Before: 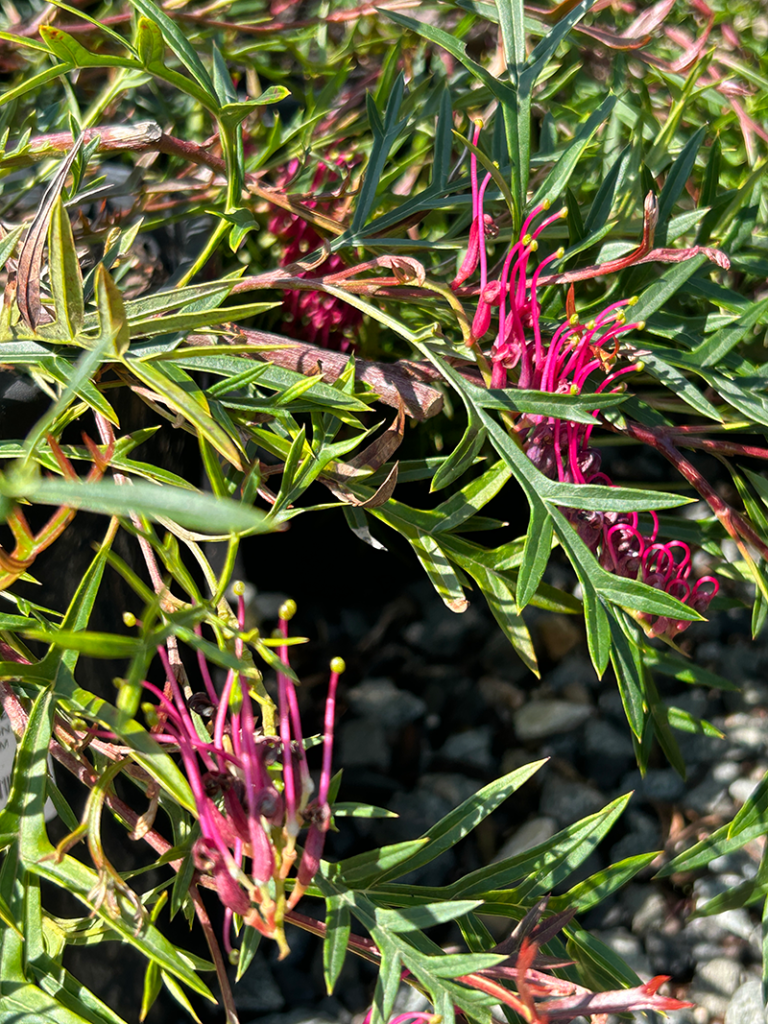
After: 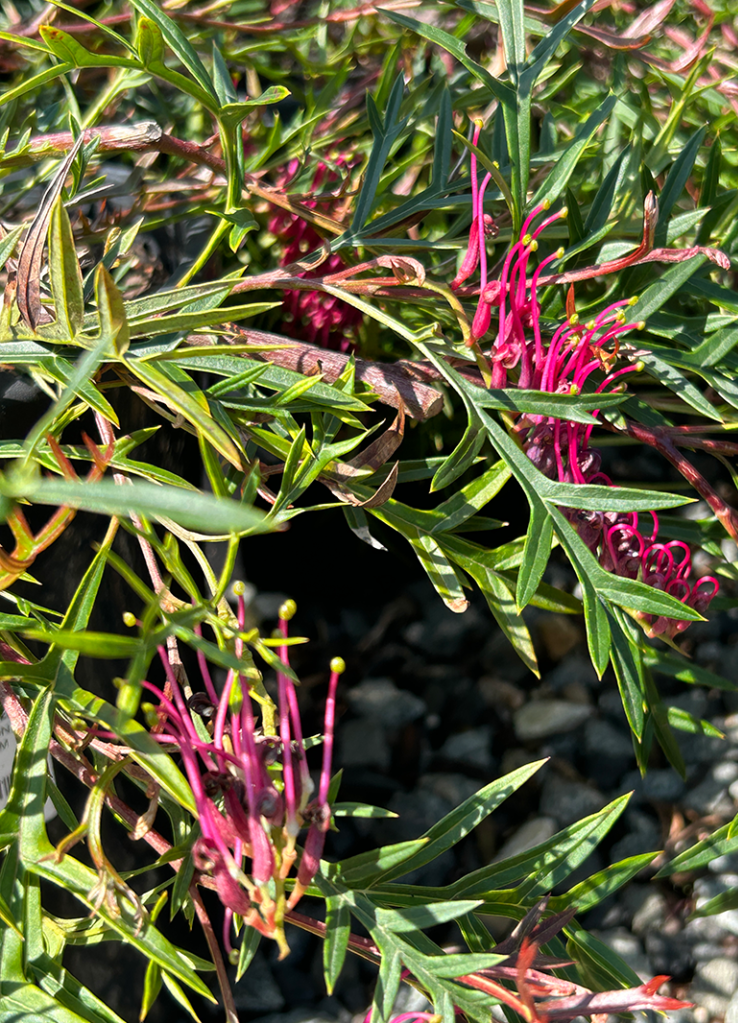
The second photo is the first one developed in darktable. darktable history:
crop: right 3.885%, bottom 0.019%
